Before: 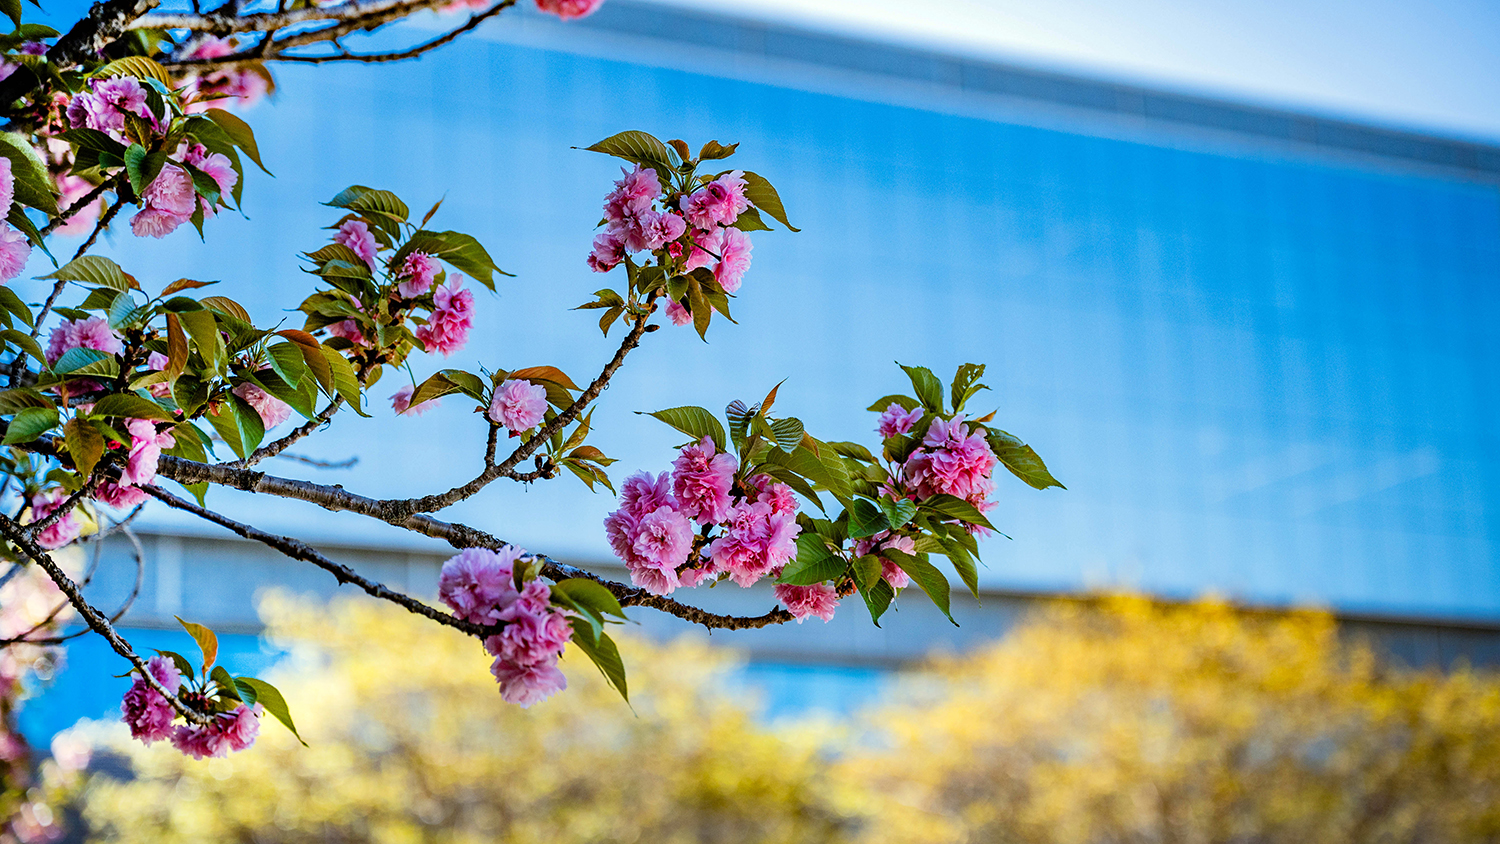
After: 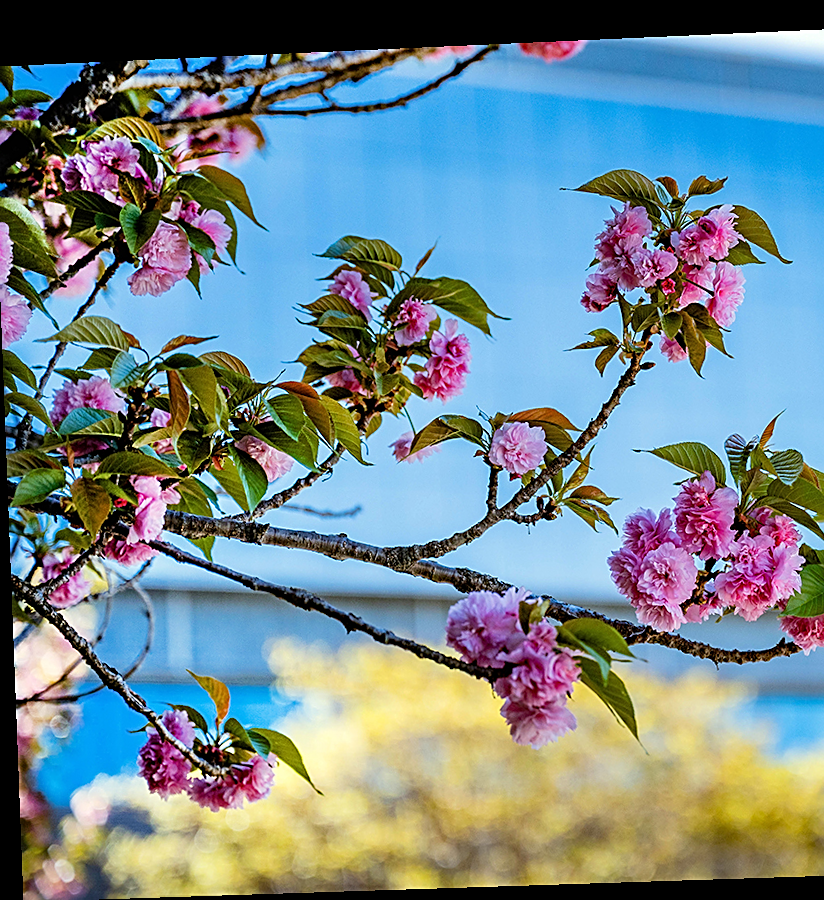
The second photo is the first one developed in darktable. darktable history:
crop: left 0.587%, right 45.588%, bottom 0.086%
rotate and perspective: rotation -2.22°, lens shift (horizontal) -0.022, automatic cropping off
sharpen: on, module defaults
